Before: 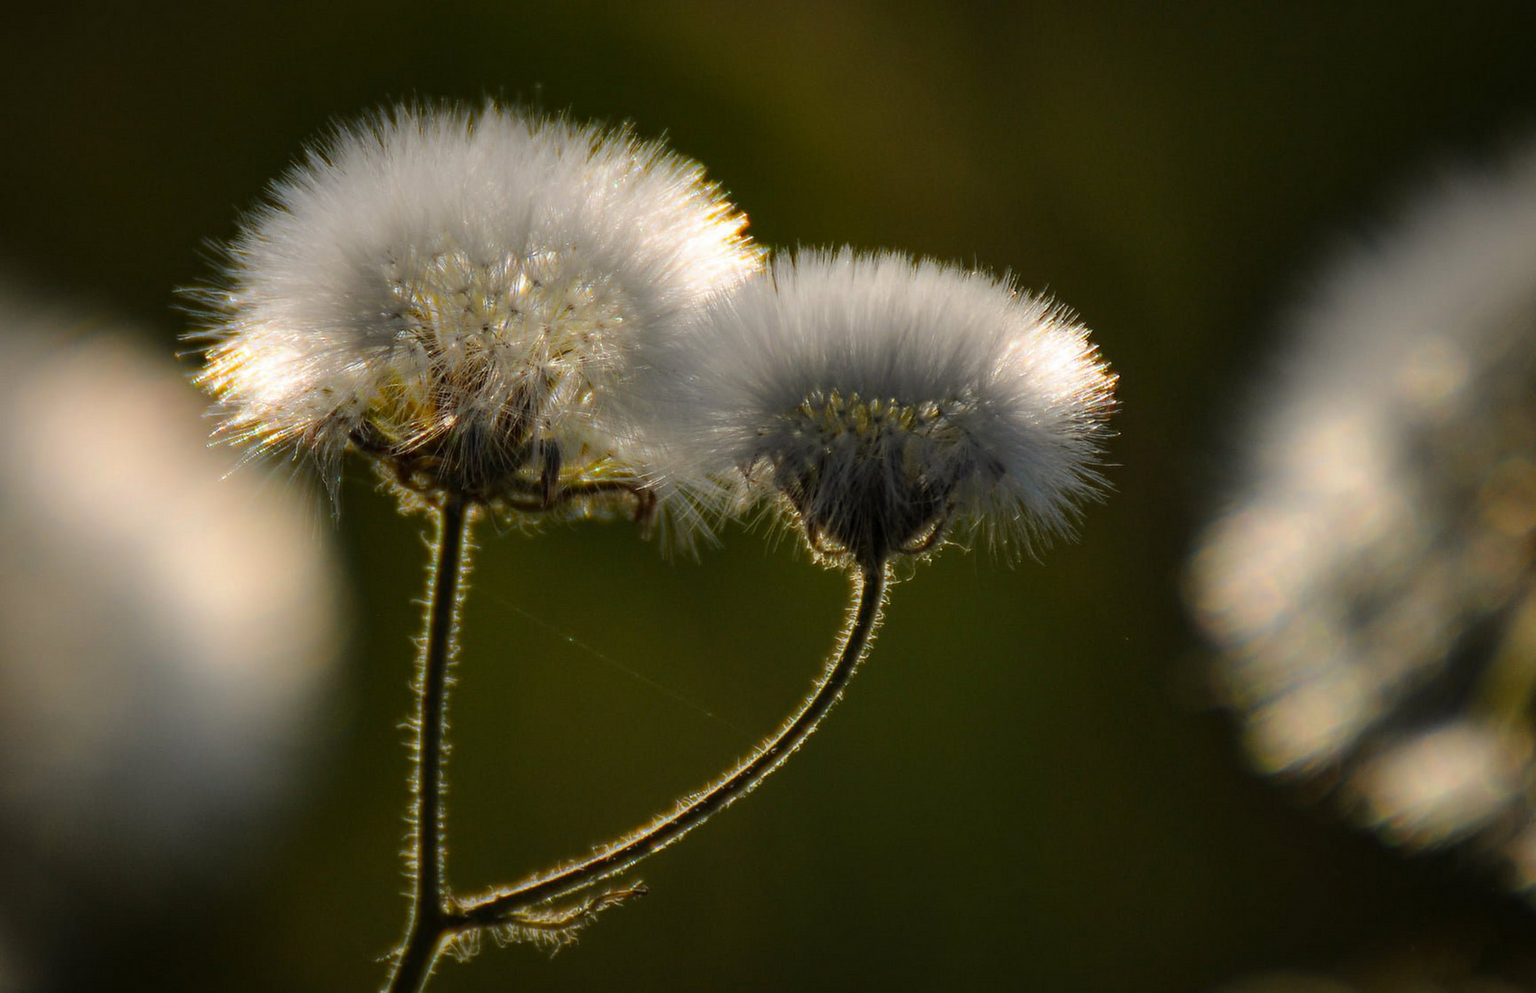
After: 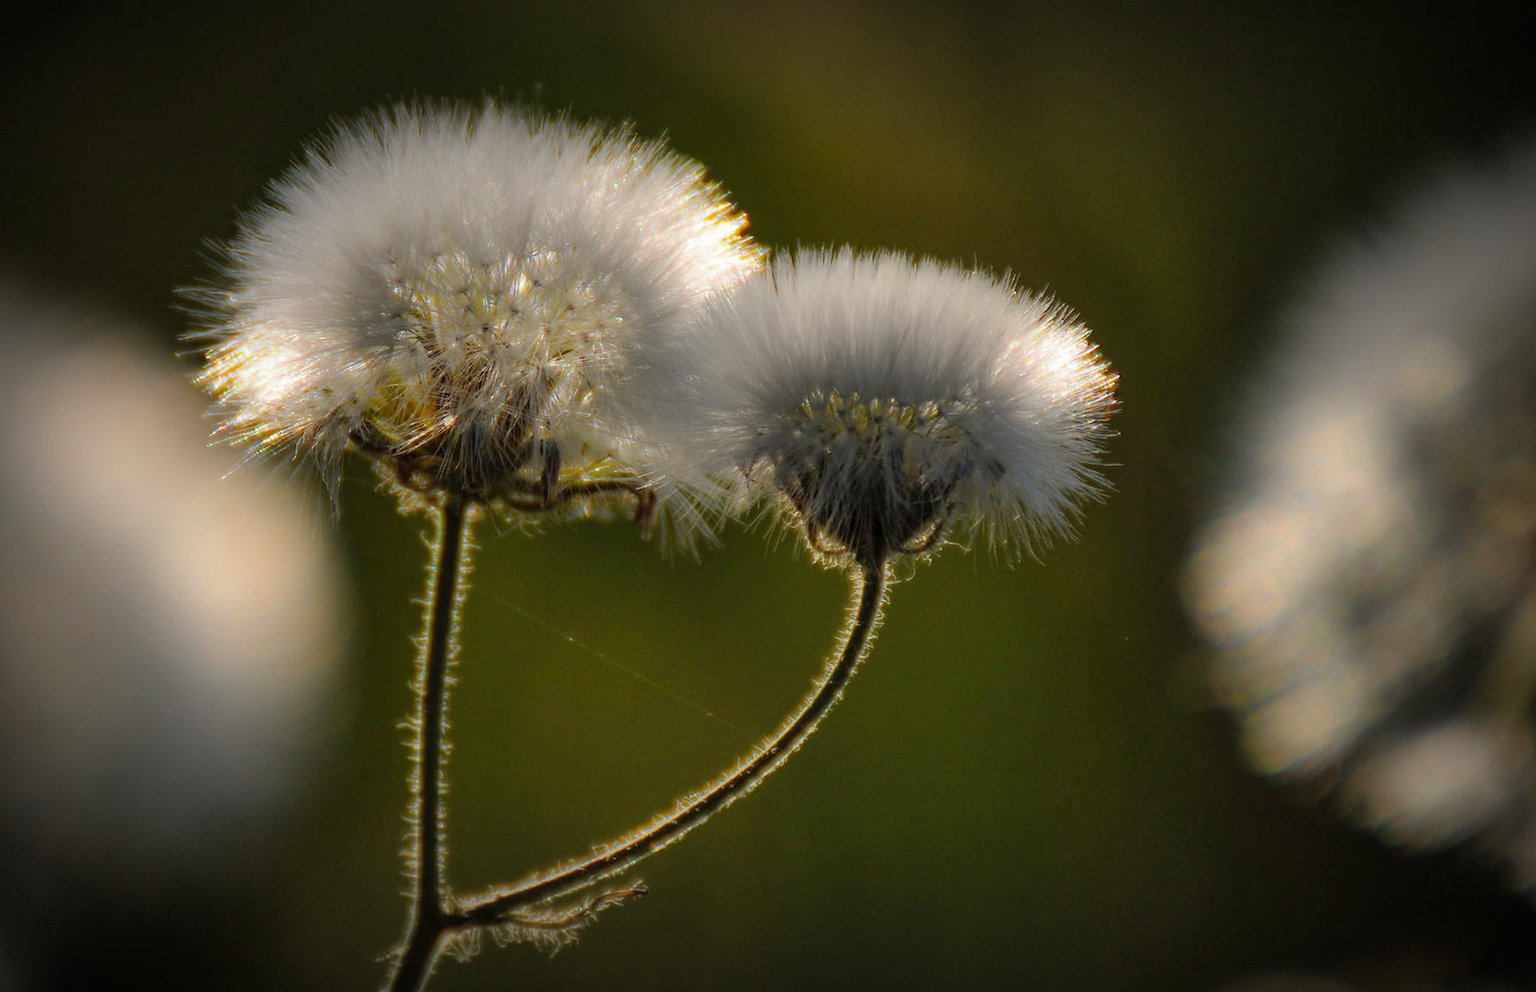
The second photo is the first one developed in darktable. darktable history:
shadows and highlights: on, module defaults
vignetting: fall-off start 67.5%, fall-off radius 67.23%, brightness -0.813, automatic ratio true
